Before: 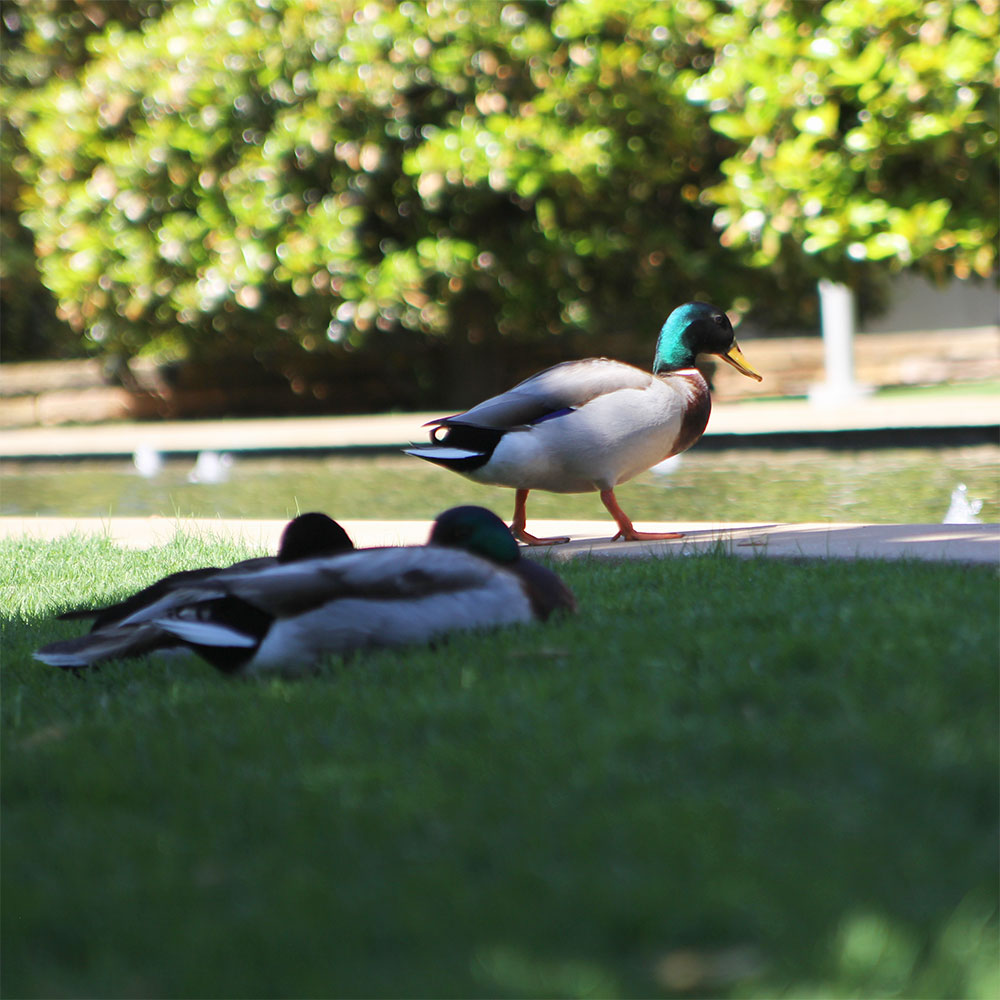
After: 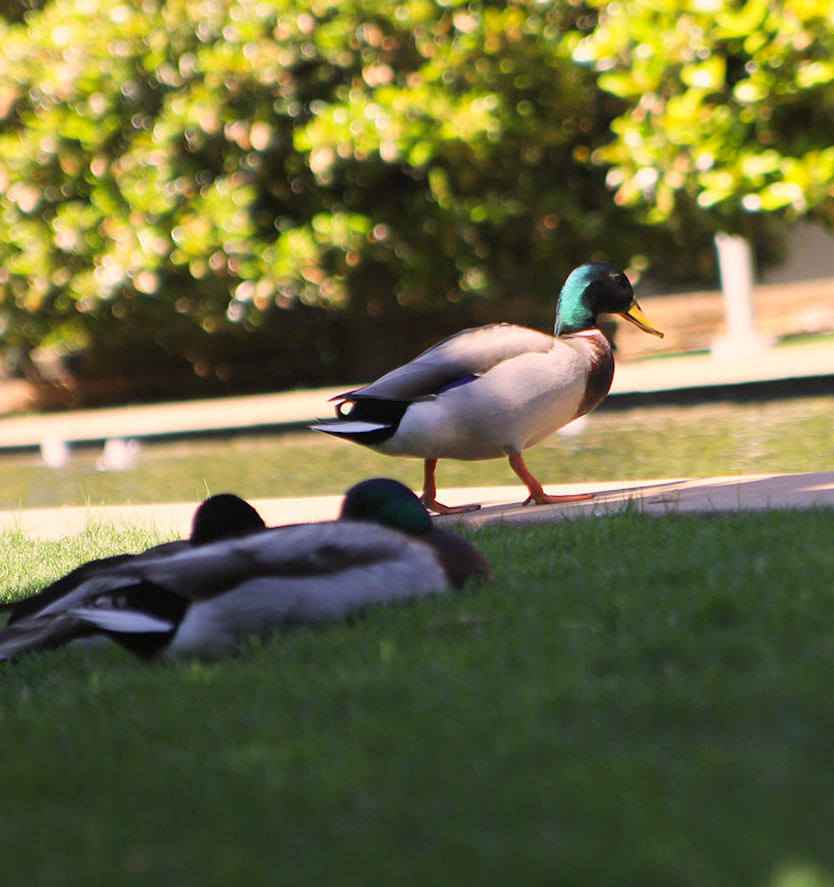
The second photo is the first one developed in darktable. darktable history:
color correction: highlights a* 11.96, highlights b* 11.58
rotate and perspective: rotation -3.18°, automatic cropping off
crop: left 11.225%, top 5.381%, right 9.565%, bottom 10.314%
